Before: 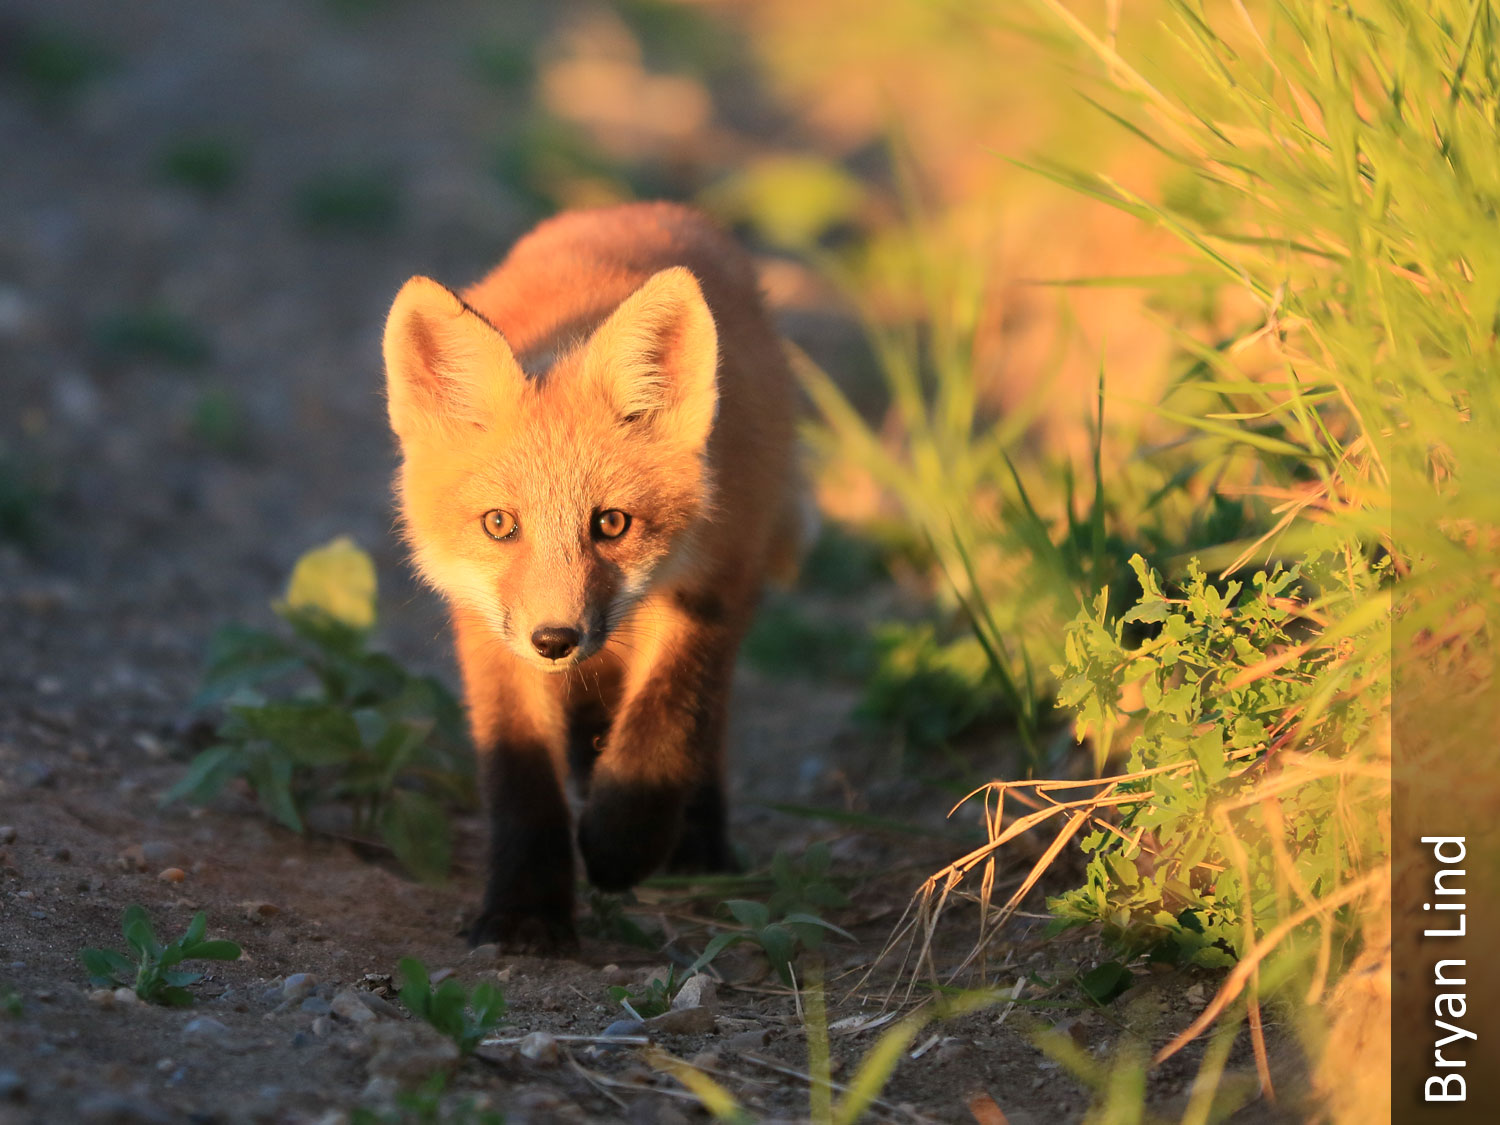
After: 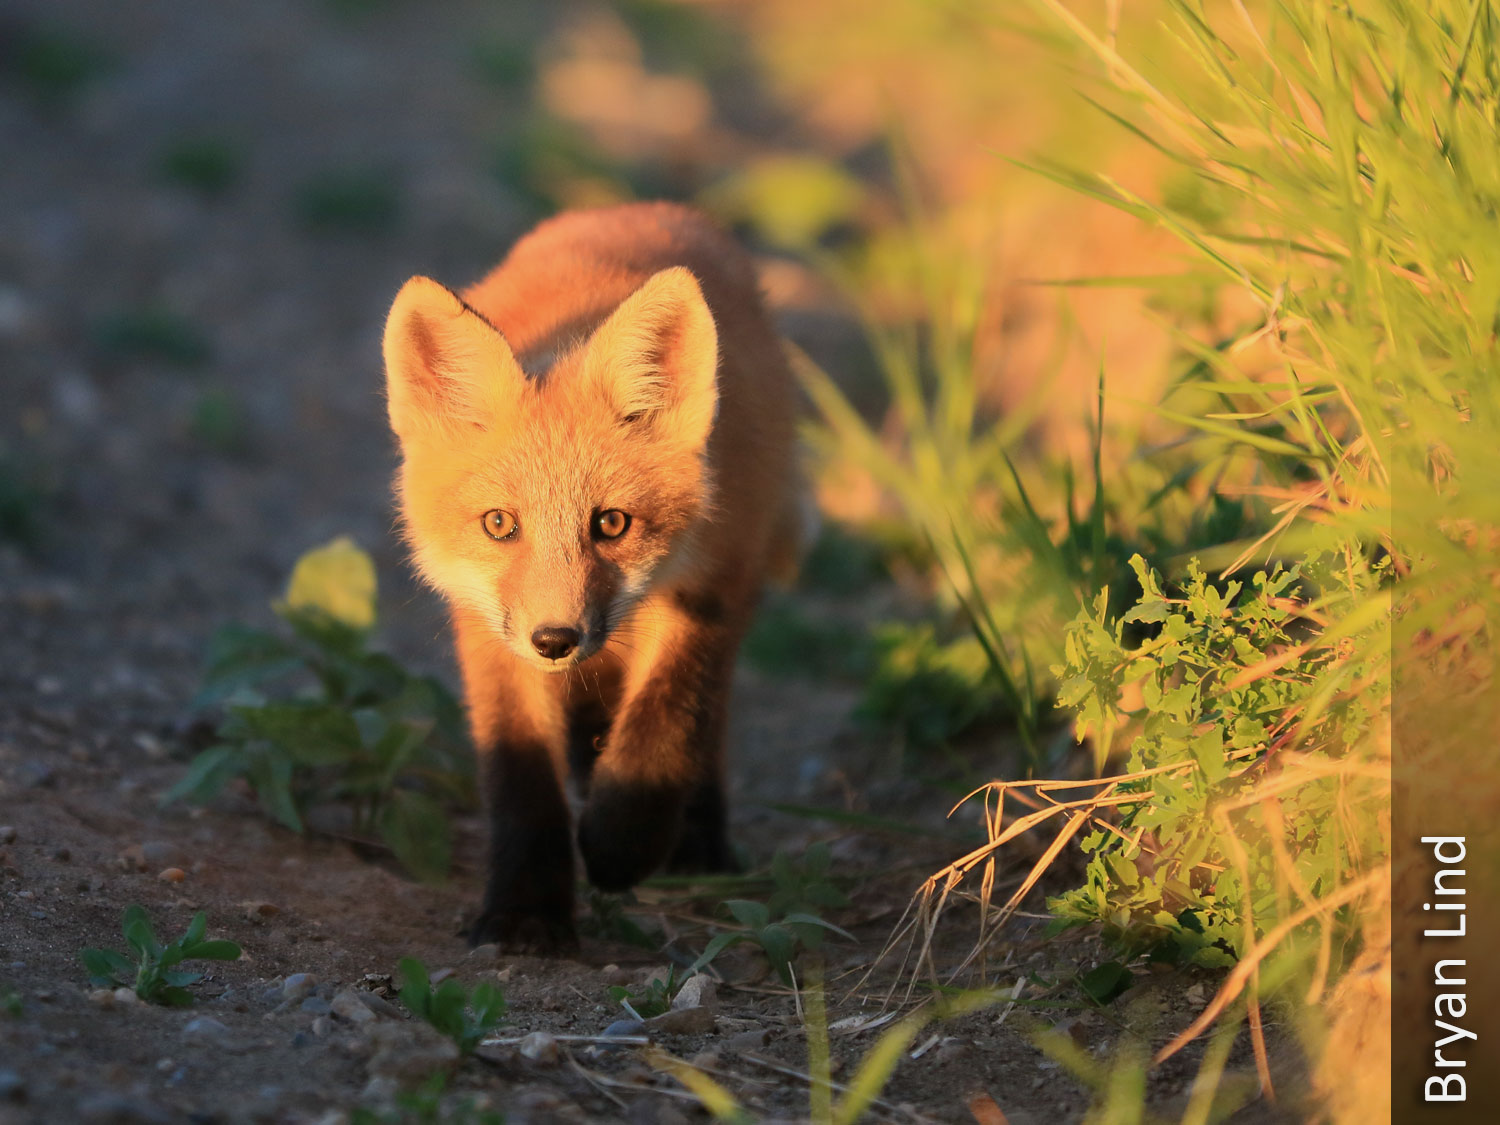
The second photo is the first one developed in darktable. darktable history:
exposure: exposure -0.184 EV, compensate highlight preservation false
